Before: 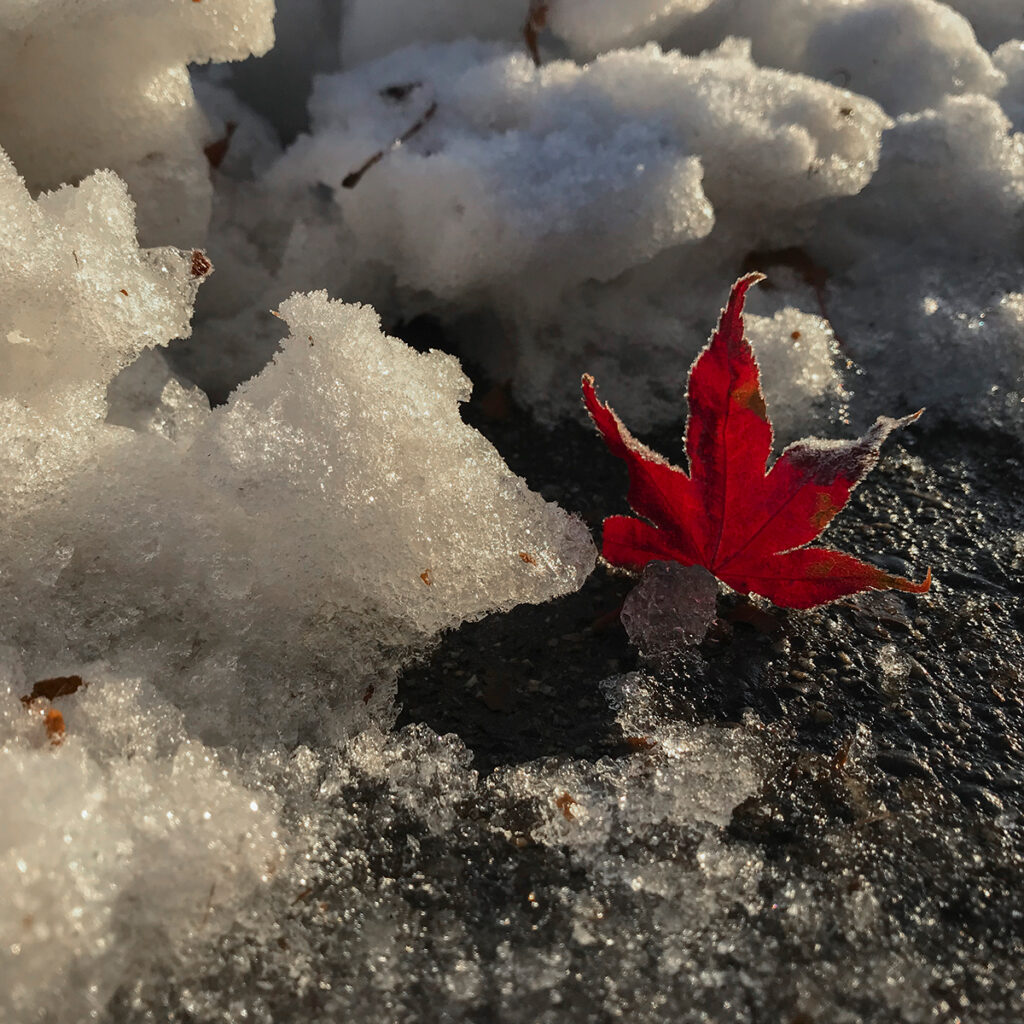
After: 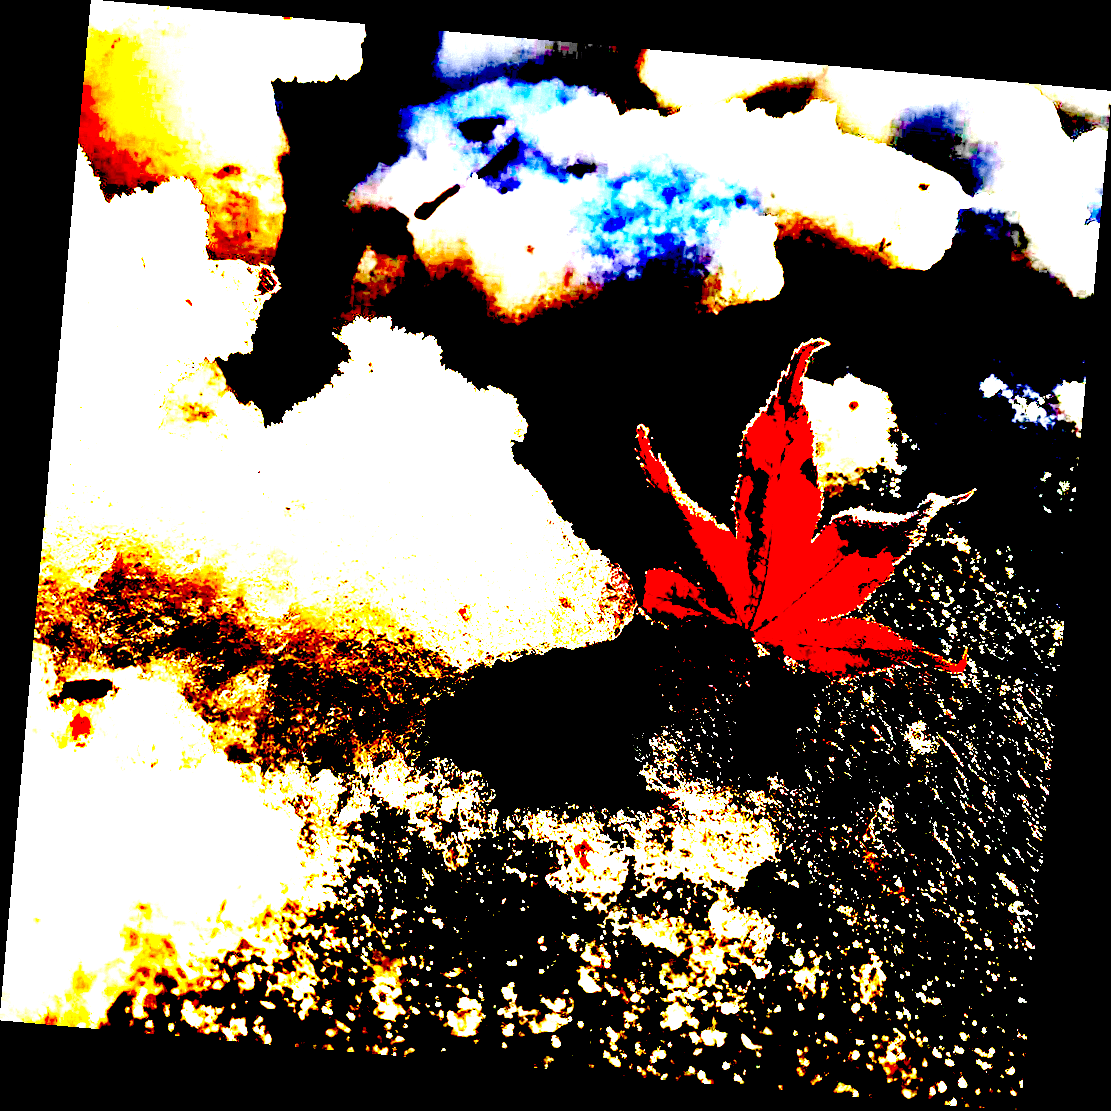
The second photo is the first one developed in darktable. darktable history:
grain: mid-tones bias 0%
rotate and perspective: rotation 5.12°, automatic cropping off
exposure: black level correction 0.1, exposure 3 EV, compensate highlight preservation false
